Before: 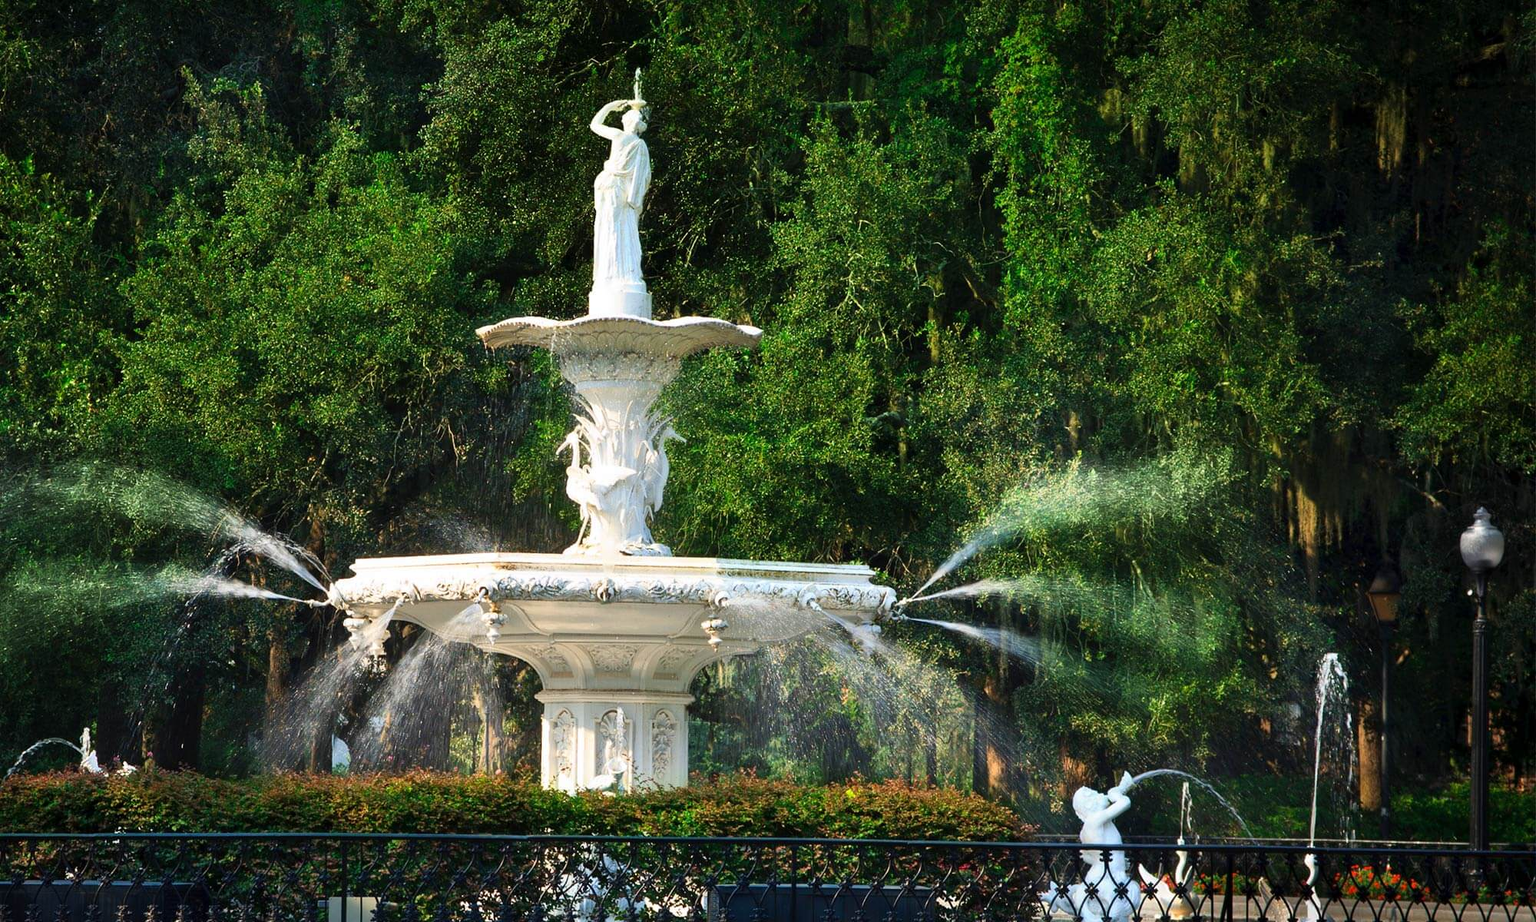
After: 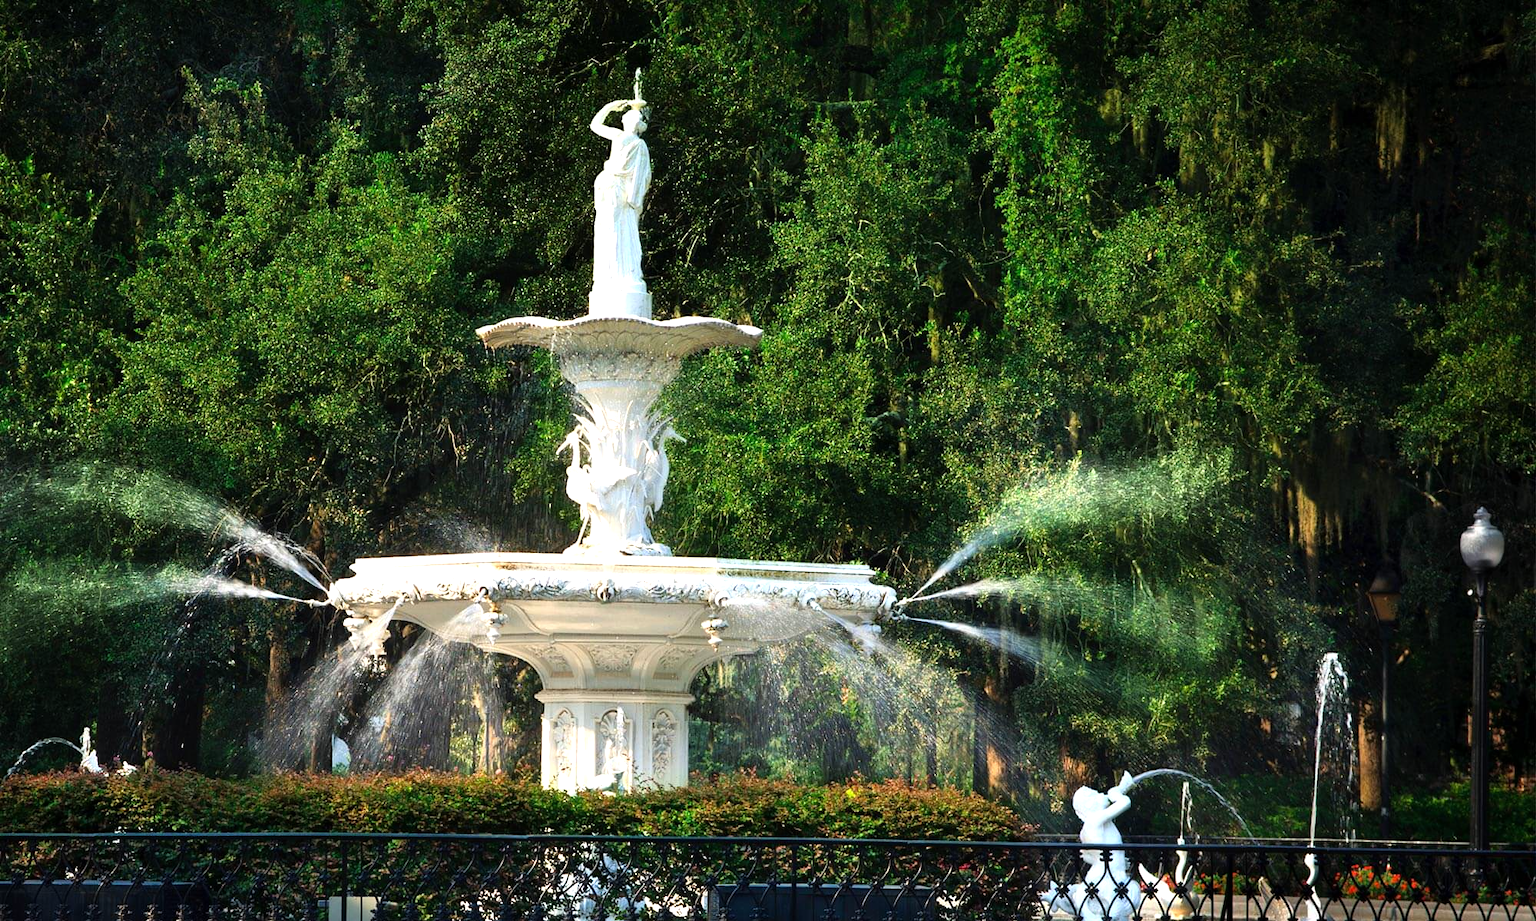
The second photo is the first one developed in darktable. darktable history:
tone equalizer: -8 EV -0.416 EV, -7 EV -0.365 EV, -6 EV -0.337 EV, -5 EV -0.194 EV, -3 EV 0.254 EV, -2 EV 0.317 EV, -1 EV 0.4 EV, +0 EV 0.428 EV
